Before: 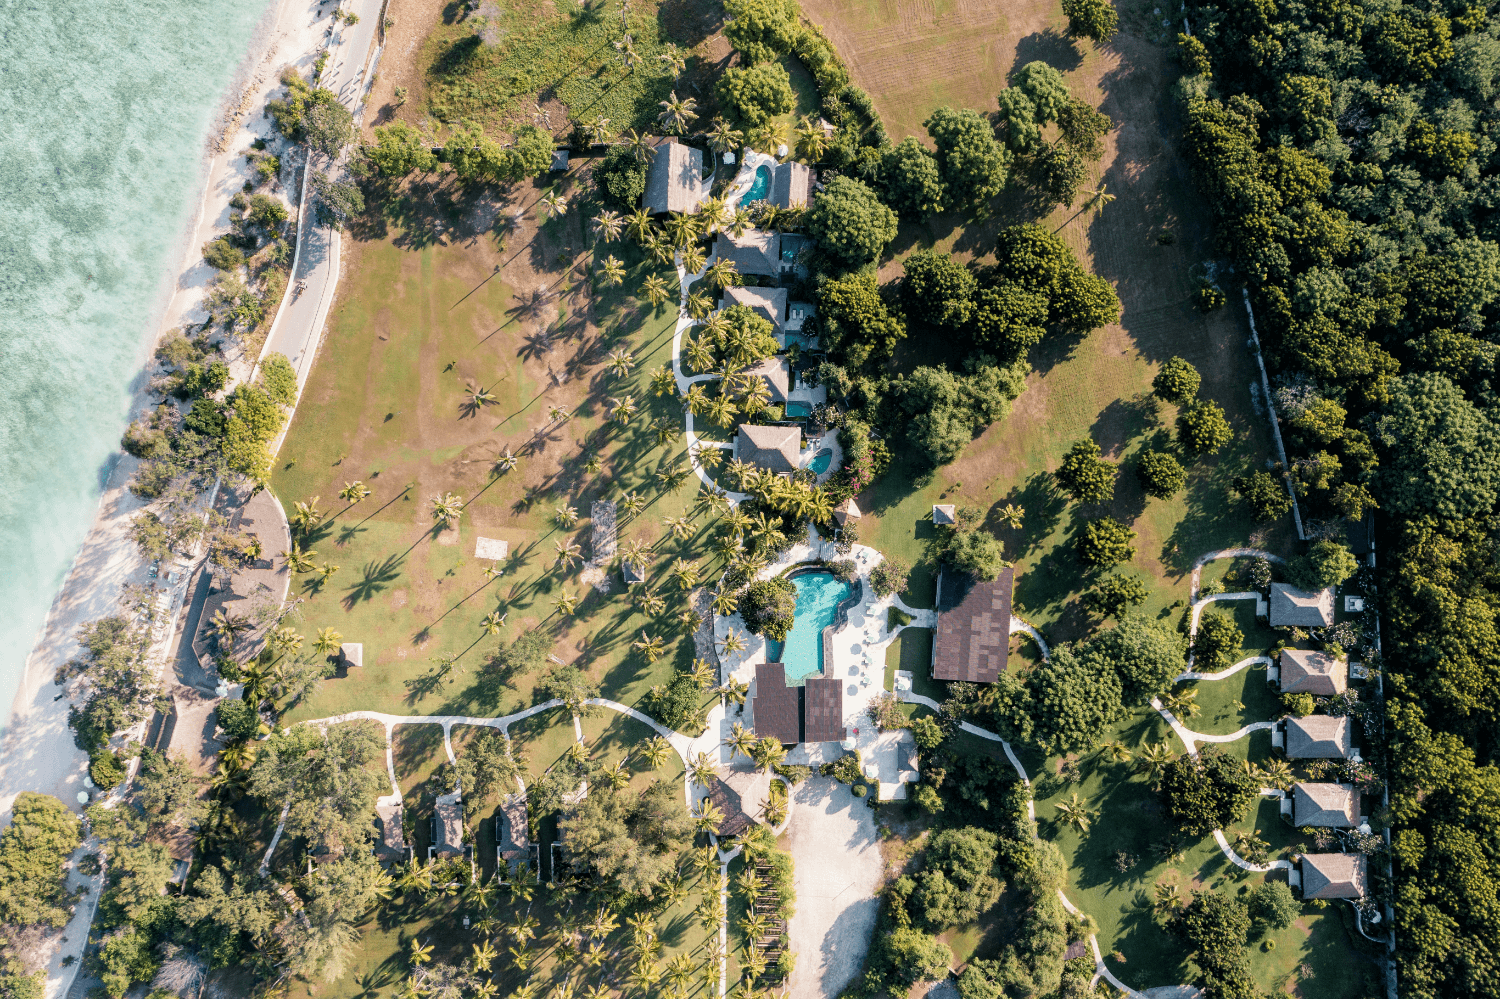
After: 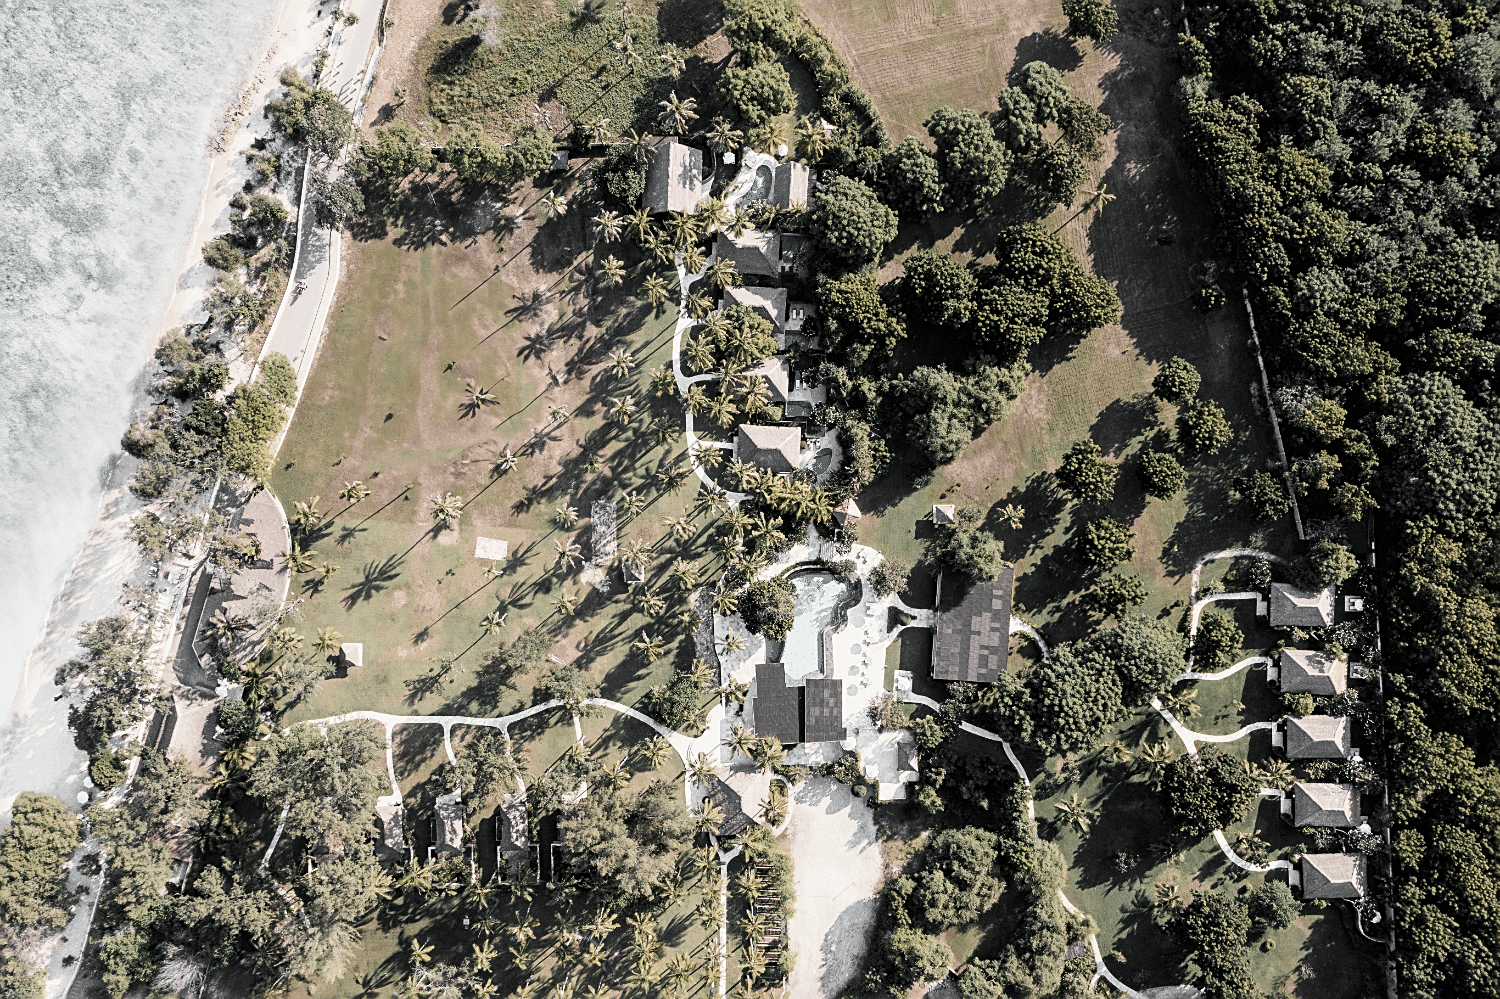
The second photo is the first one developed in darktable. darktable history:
sharpen: on, module defaults
contrast brightness saturation: contrast 0.18, saturation 0.3
color zones: curves: ch0 [(0, 0.613) (0.01, 0.613) (0.245, 0.448) (0.498, 0.529) (0.642, 0.665) (0.879, 0.777) (0.99, 0.613)]; ch1 [(0, 0.035) (0.121, 0.189) (0.259, 0.197) (0.415, 0.061) (0.589, 0.022) (0.732, 0.022) (0.857, 0.026) (0.991, 0.053)]
